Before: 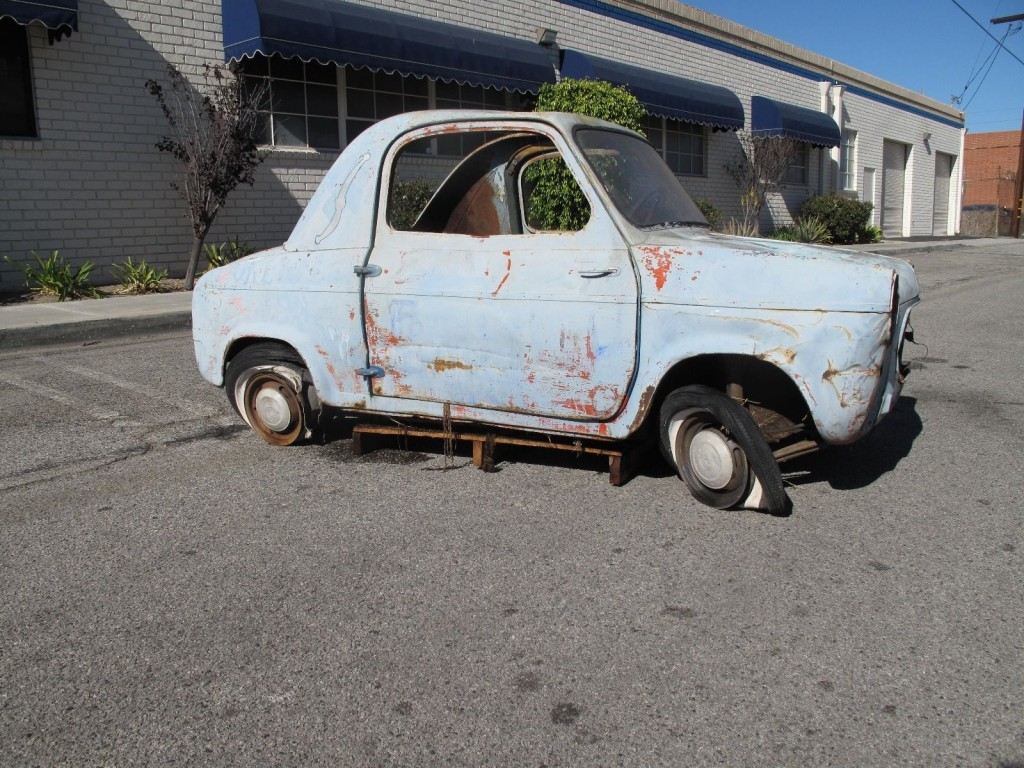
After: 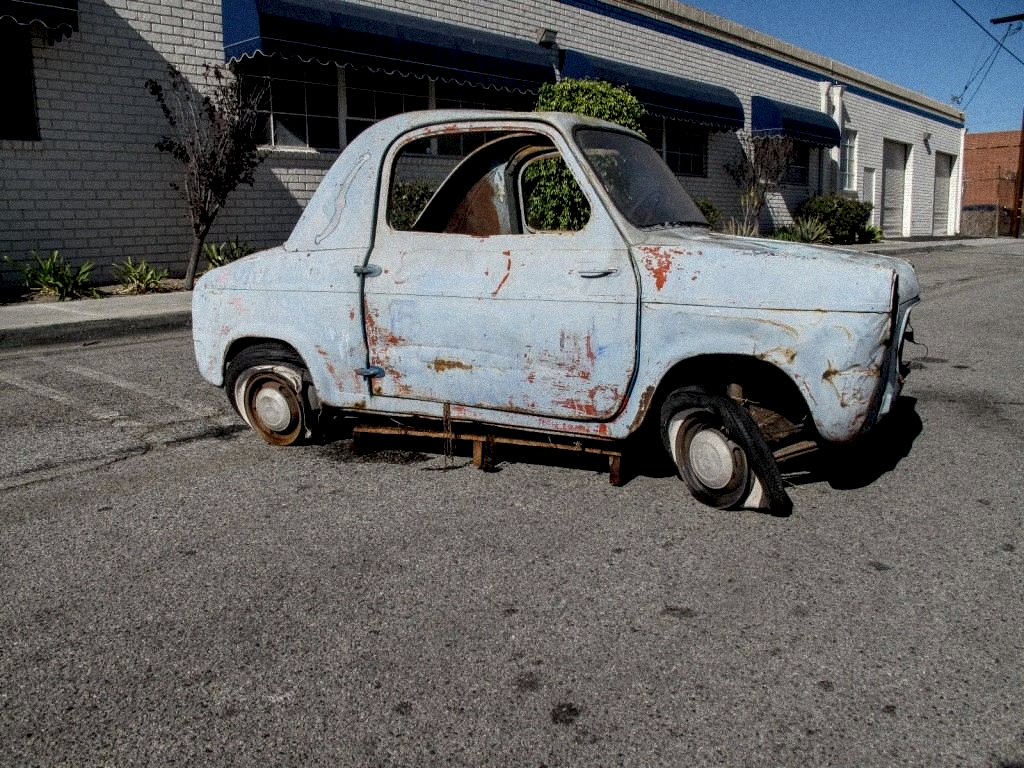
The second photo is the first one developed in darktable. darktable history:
grain: mid-tones bias 0%
exposure: black level correction 0.011, exposure -0.478 EV, compensate highlight preservation false
local contrast: detail 160%
